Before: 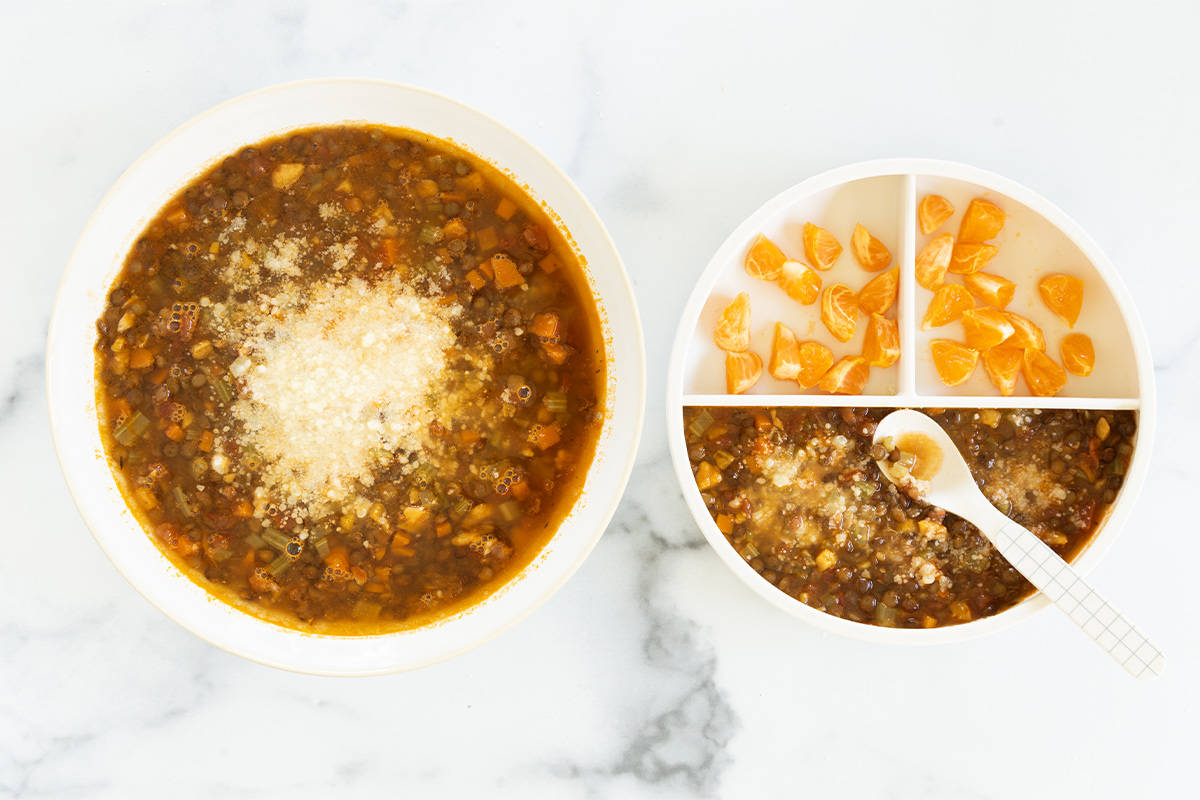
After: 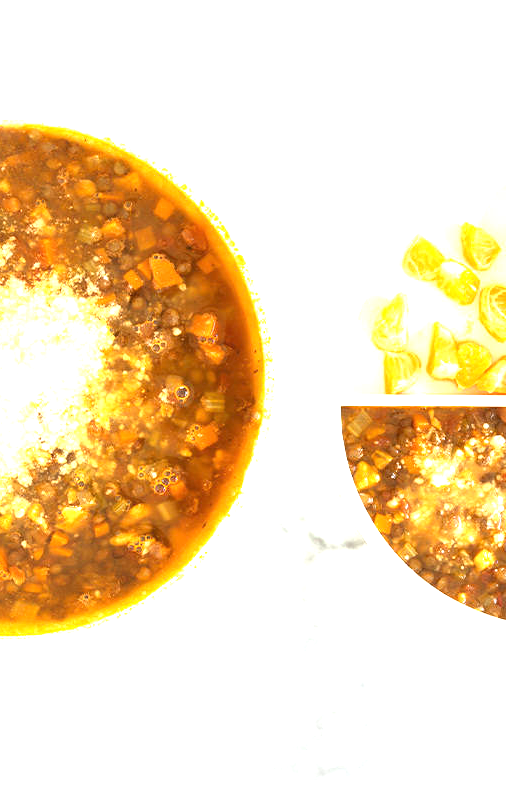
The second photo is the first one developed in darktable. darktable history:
crop: left 28.583%, right 29.231%
exposure: black level correction 0, exposure 1.2 EV, compensate exposure bias true, compensate highlight preservation false
